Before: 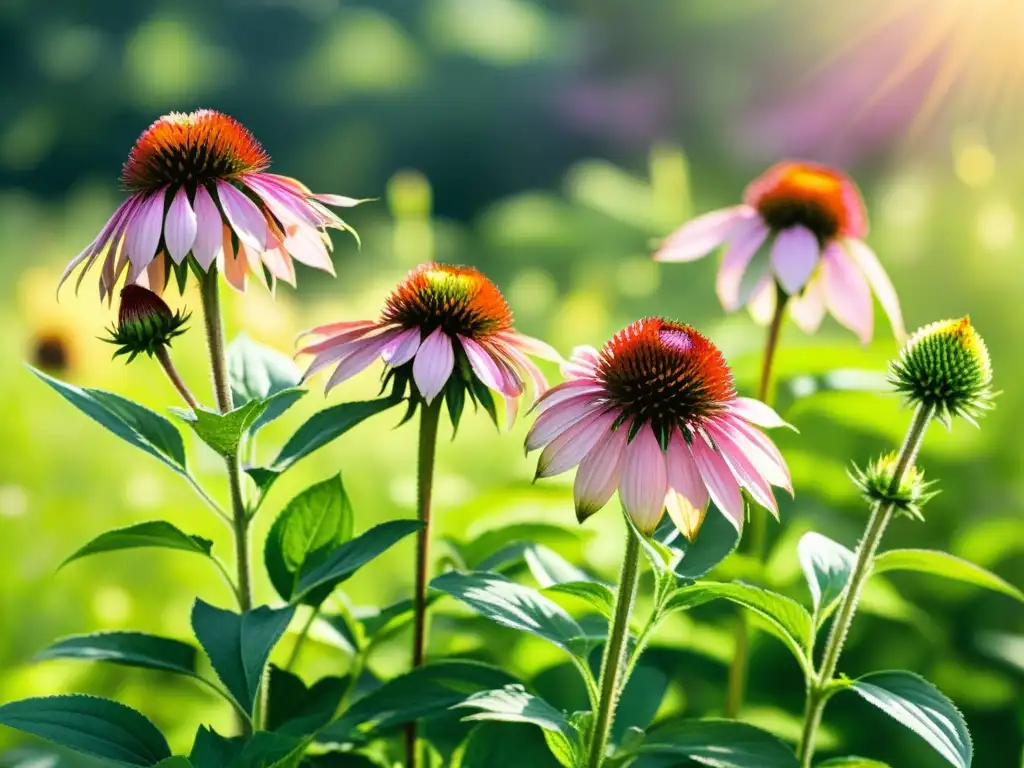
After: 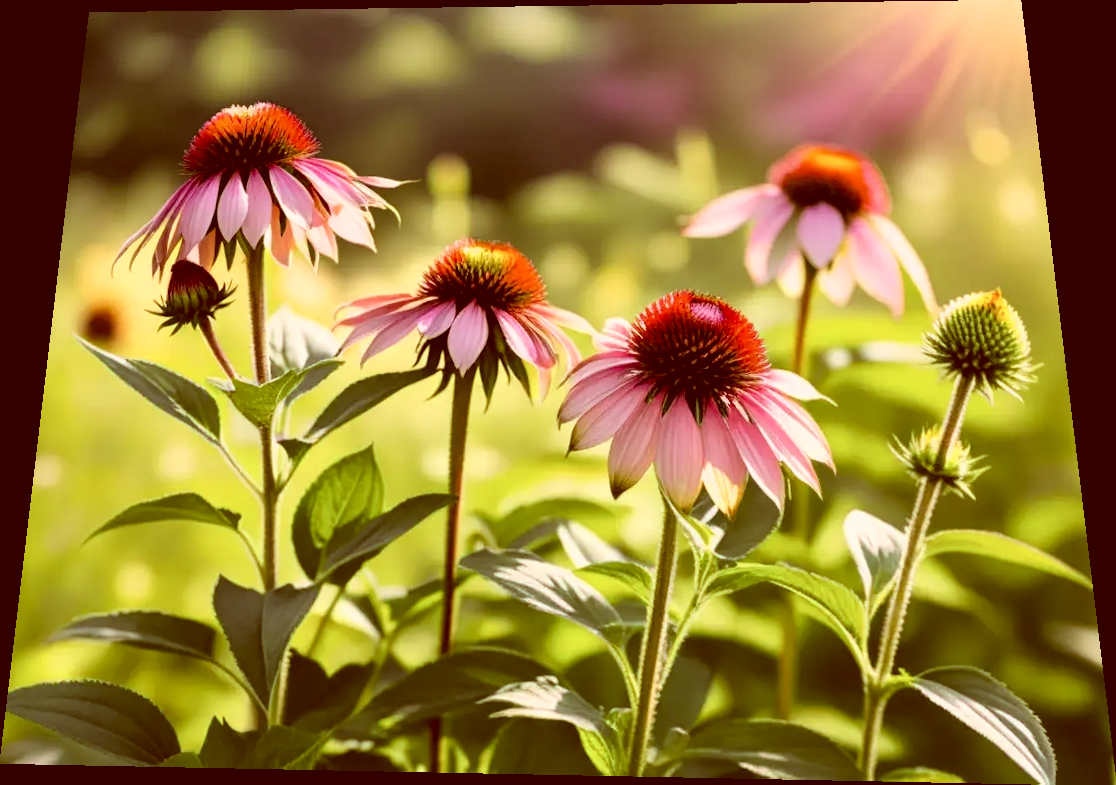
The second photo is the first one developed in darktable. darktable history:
rotate and perspective: rotation 0.128°, lens shift (vertical) -0.181, lens shift (horizontal) -0.044, shear 0.001, automatic cropping off
color correction: highlights a* 9.03, highlights b* 8.71, shadows a* 40, shadows b* 40, saturation 0.8
